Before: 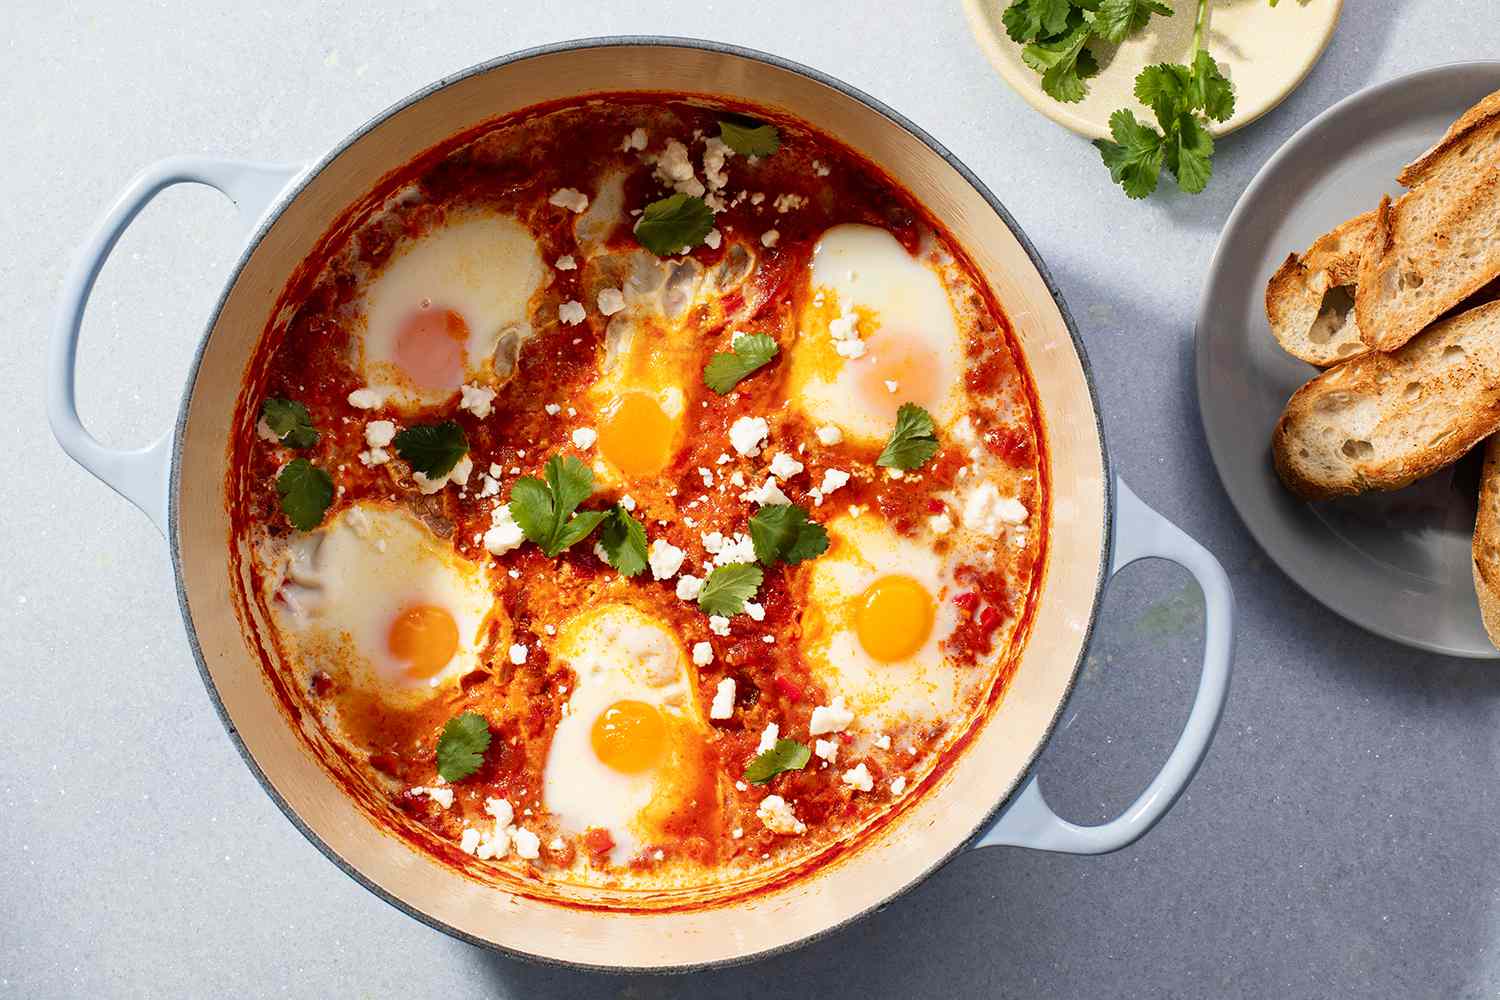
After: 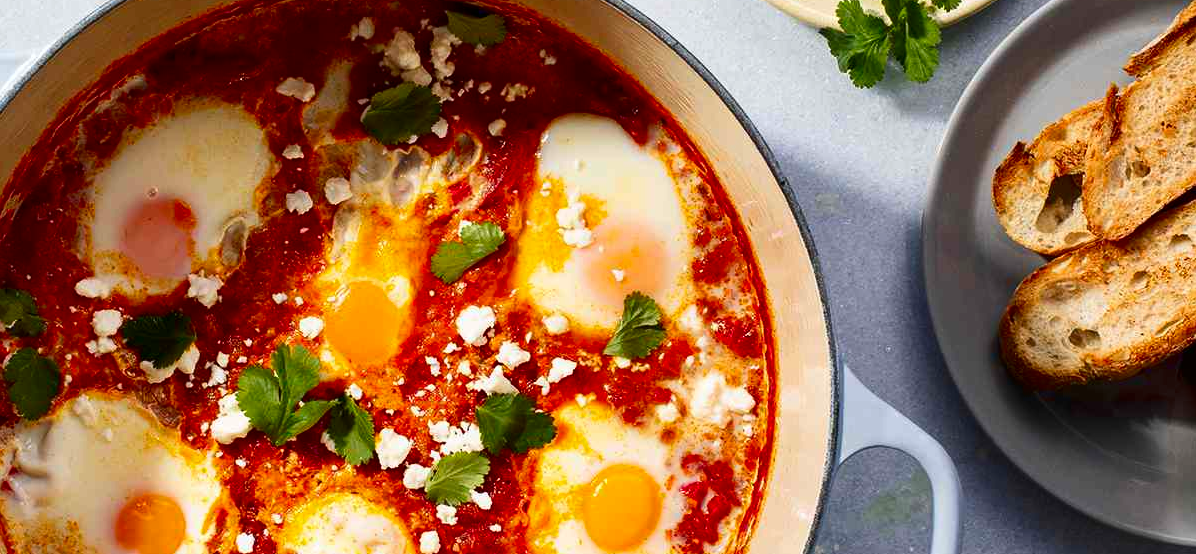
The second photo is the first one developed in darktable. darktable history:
crop: left 18.258%, top 11.101%, right 1.956%, bottom 33.493%
contrast brightness saturation: contrast 0.119, brightness -0.117, saturation 0.196
